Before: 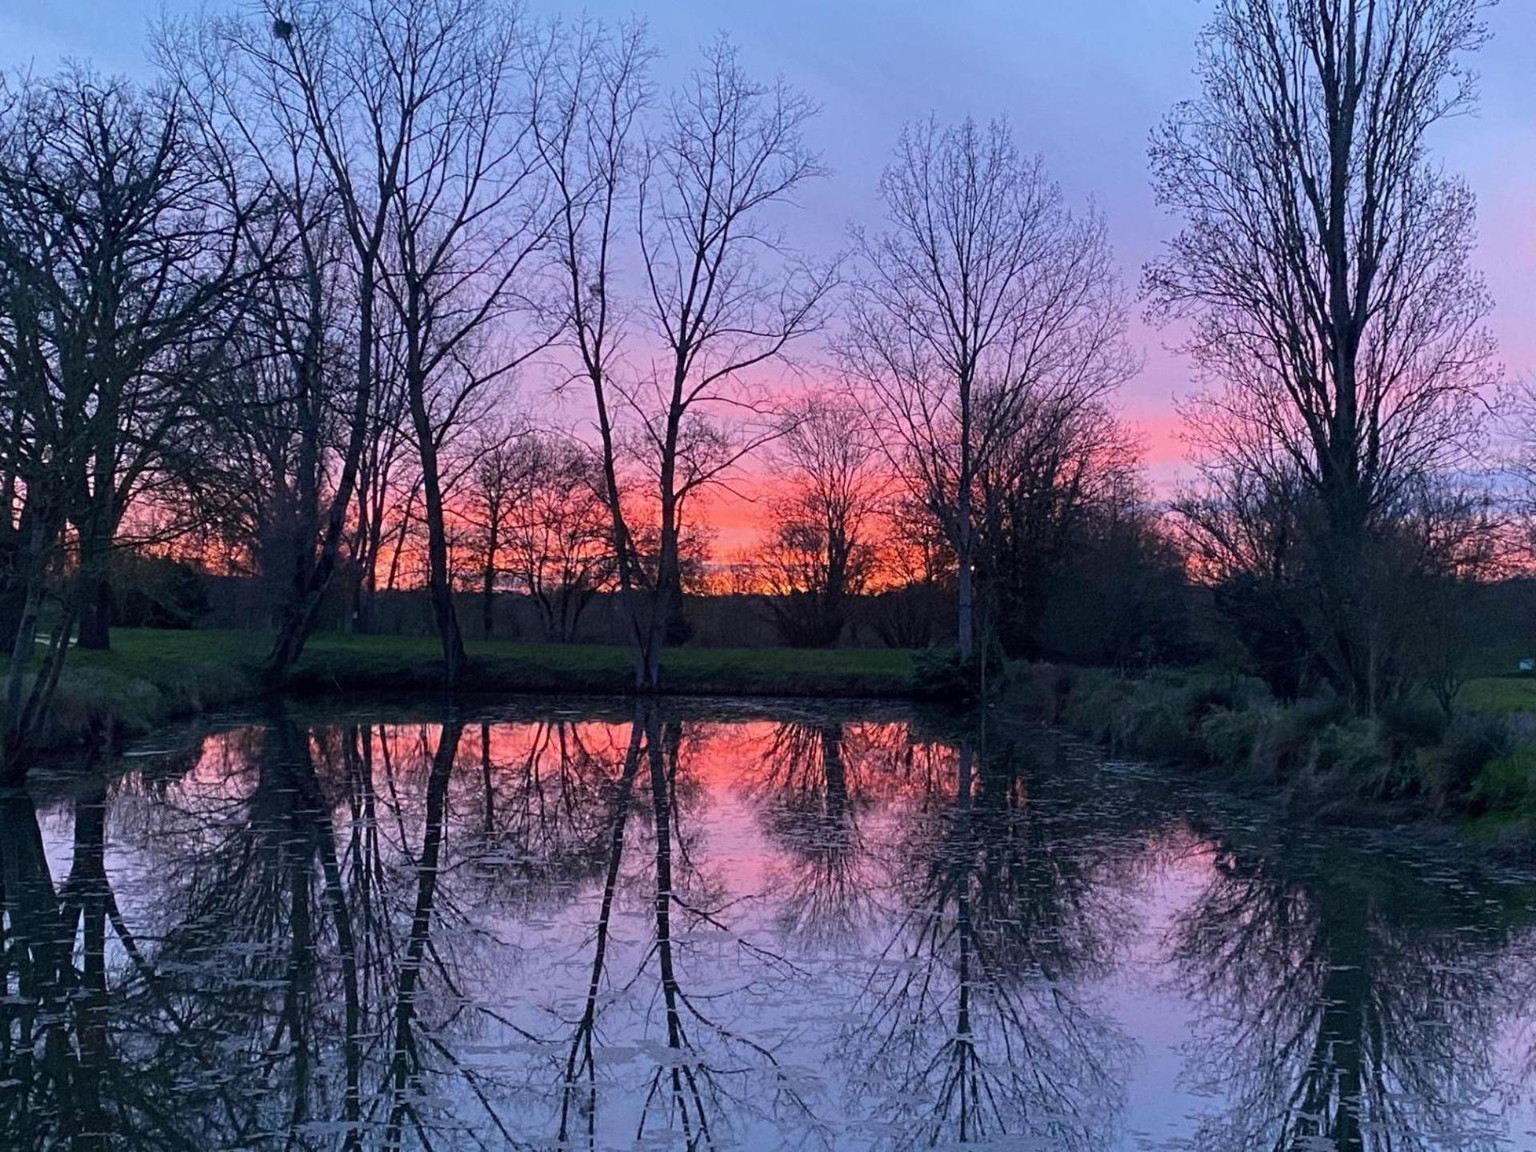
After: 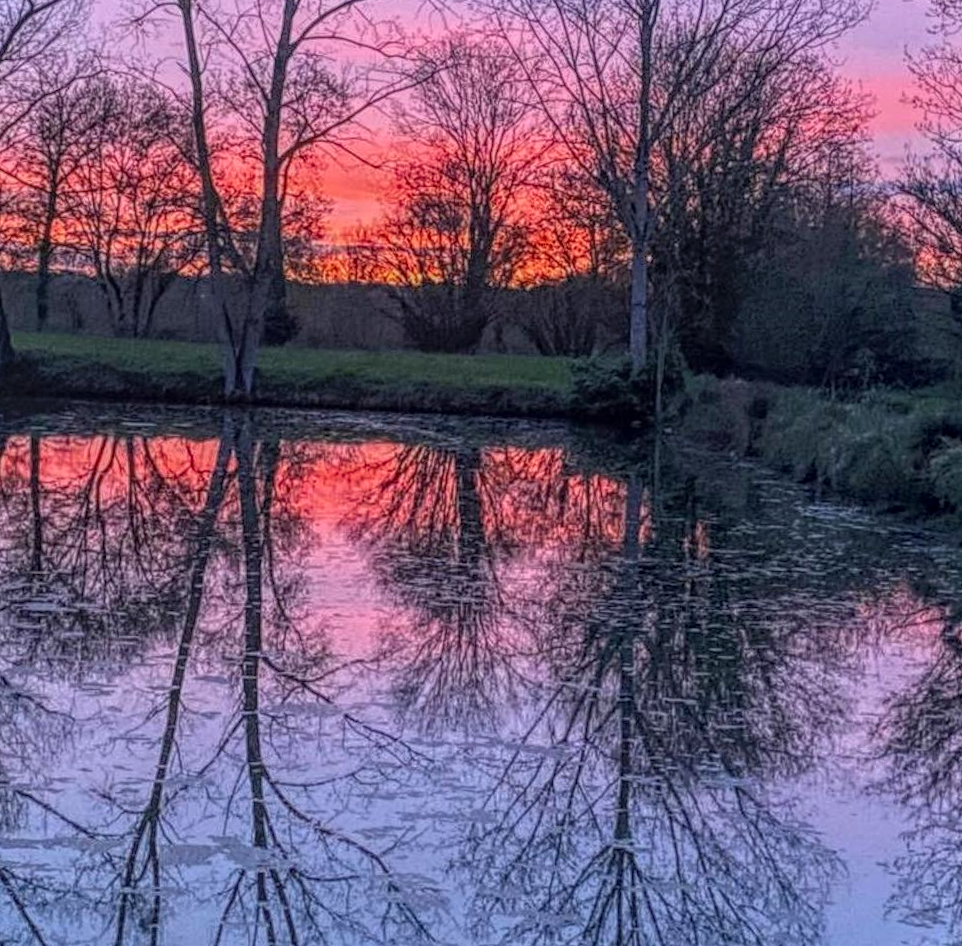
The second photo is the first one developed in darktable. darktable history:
rotate and perspective: rotation 1.57°, crop left 0.018, crop right 0.982, crop top 0.039, crop bottom 0.961
local contrast: highlights 20%, shadows 30%, detail 200%, midtone range 0.2
crop and rotate: left 29.237%, top 31.152%, right 19.807%
base curve: curves: ch0 [(0, 0) (0.666, 0.806) (1, 1)]
